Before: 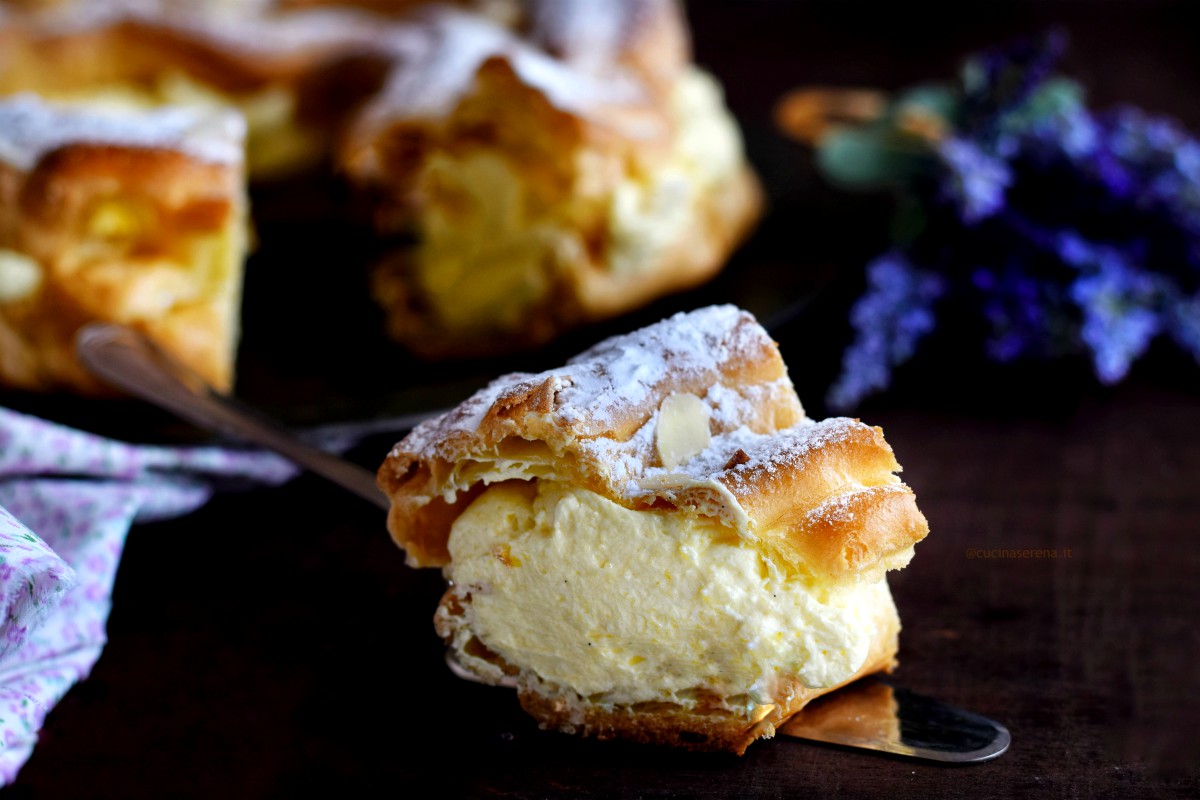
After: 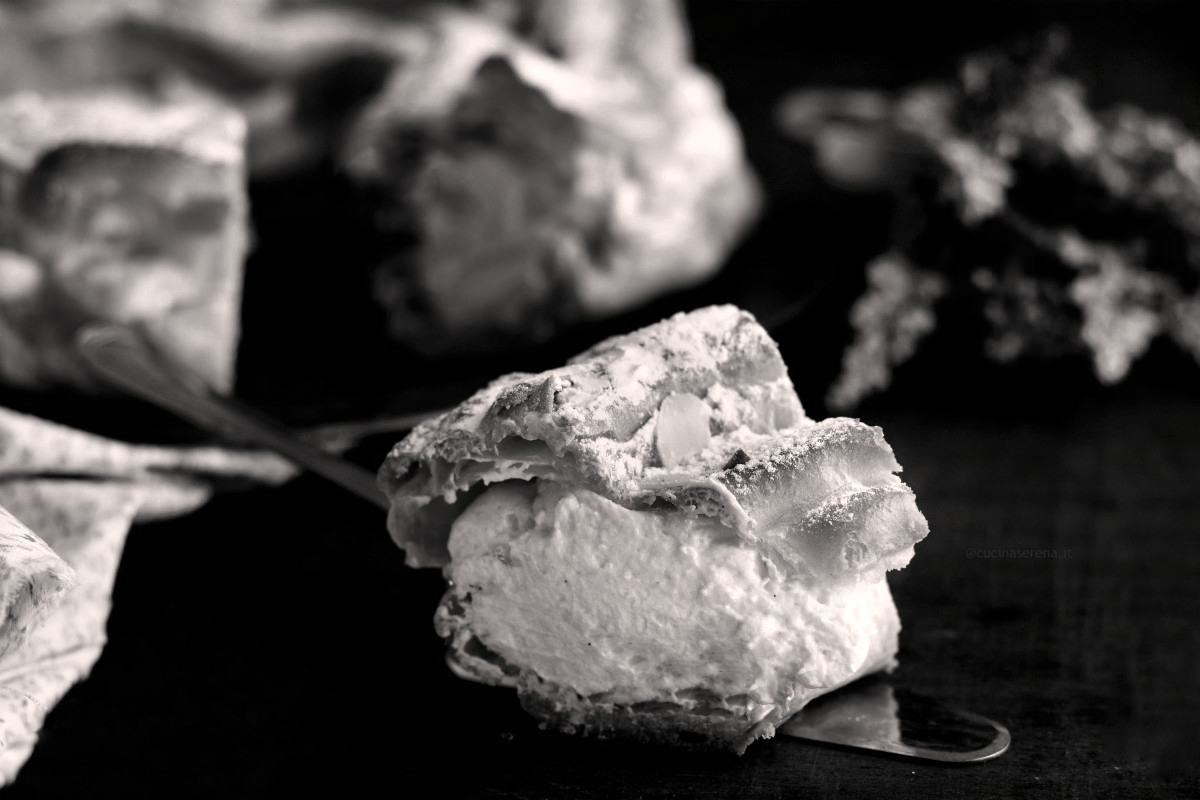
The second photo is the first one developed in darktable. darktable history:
color correction: highlights a* 5.54, highlights b* 5.17, saturation 0.662
color calibration: output gray [0.21, 0.42, 0.37, 0], x 0.381, y 0.391, temperature 4088.75 K
